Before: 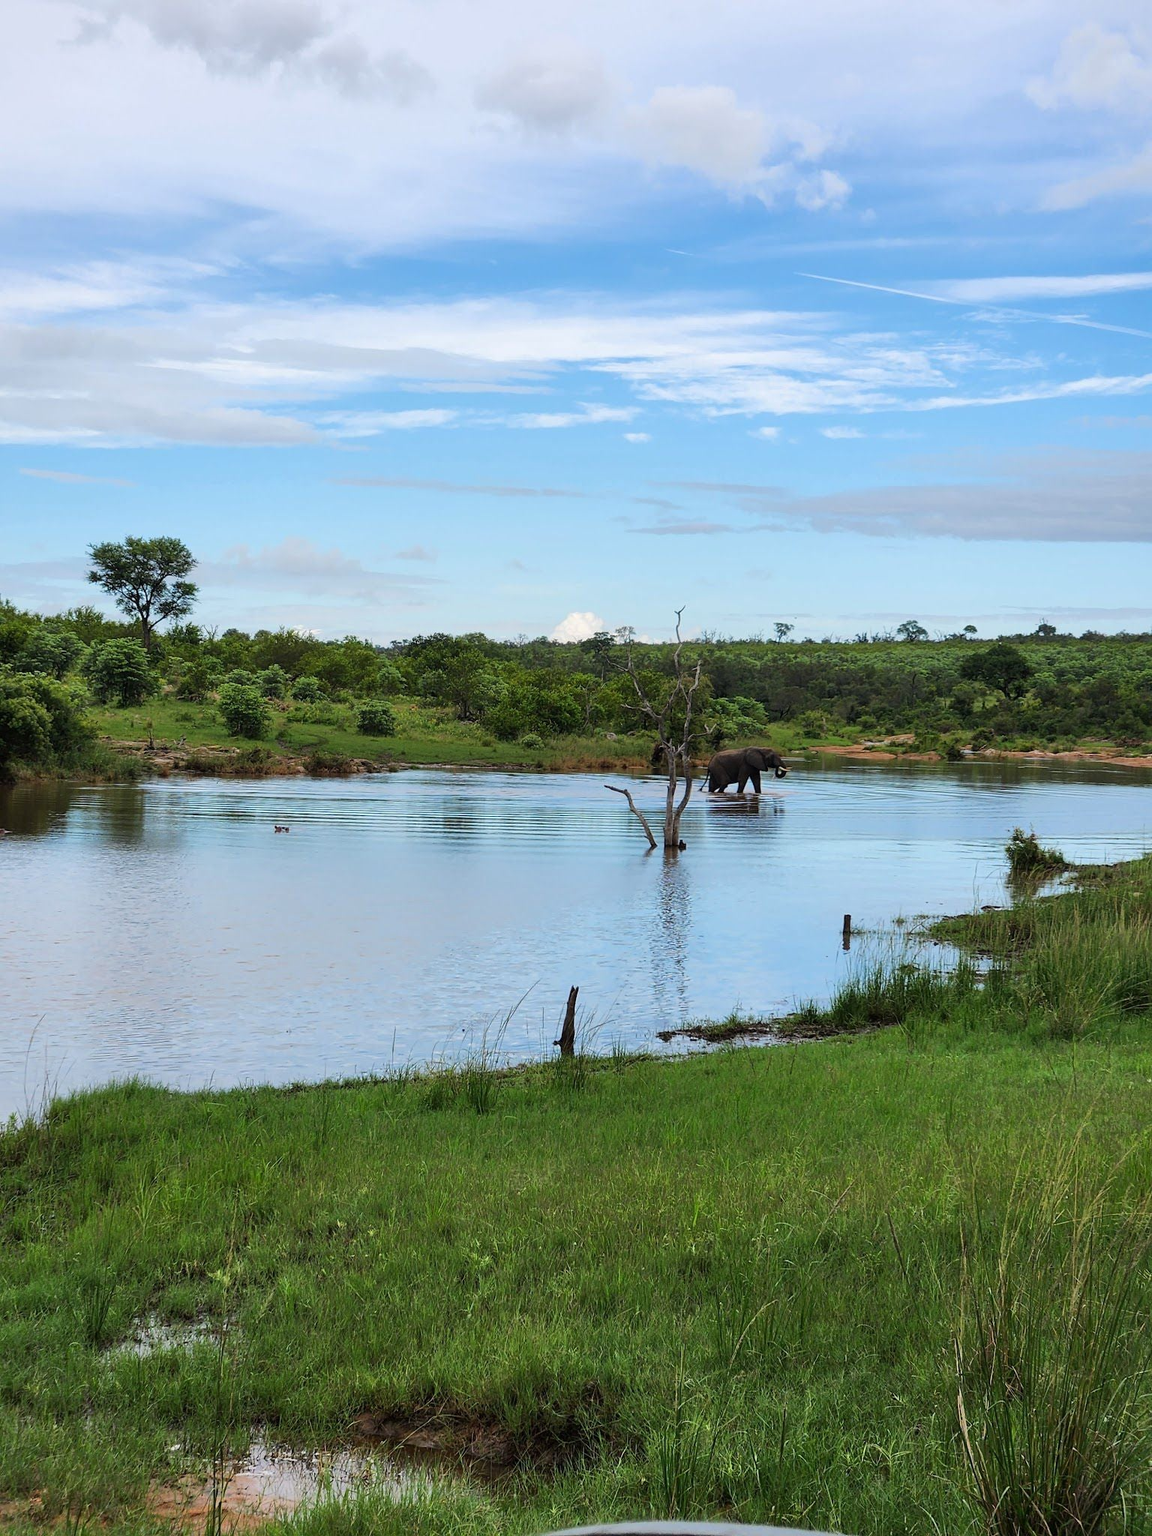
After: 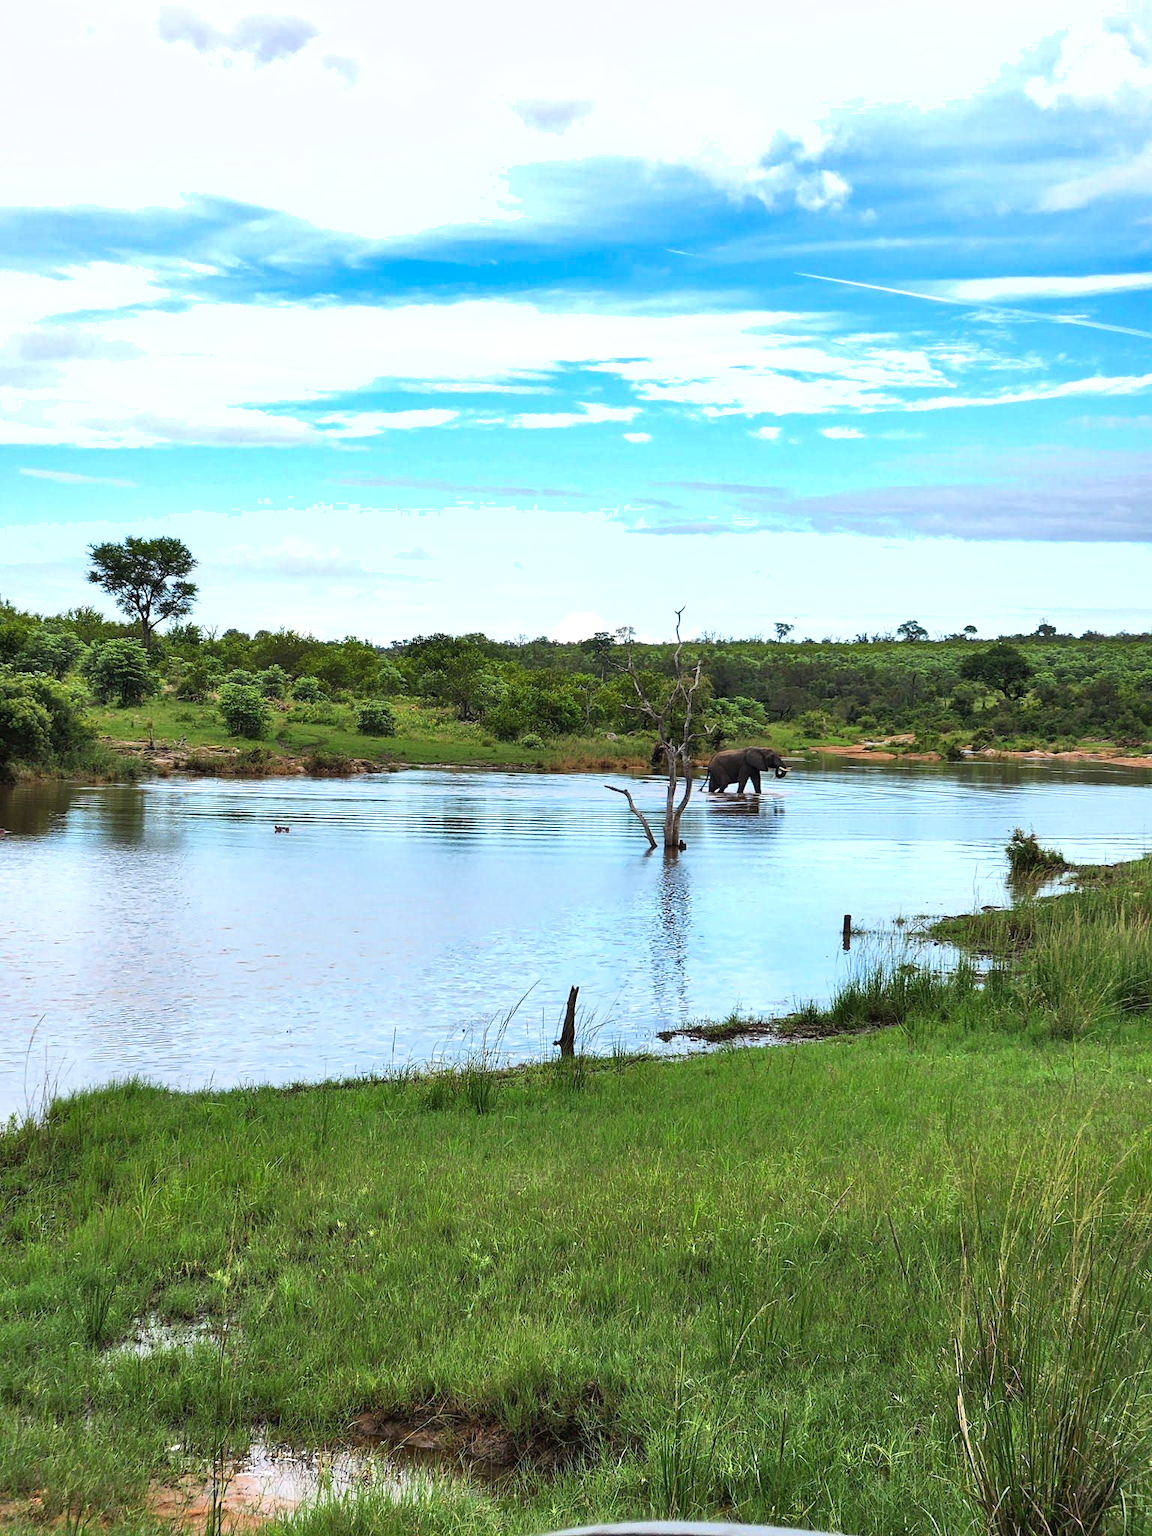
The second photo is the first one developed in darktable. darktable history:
exposure: black level correction 0, exposure 0.696 EV, compensate highlight preservation false
shadows and highlights: soften with gaussian
